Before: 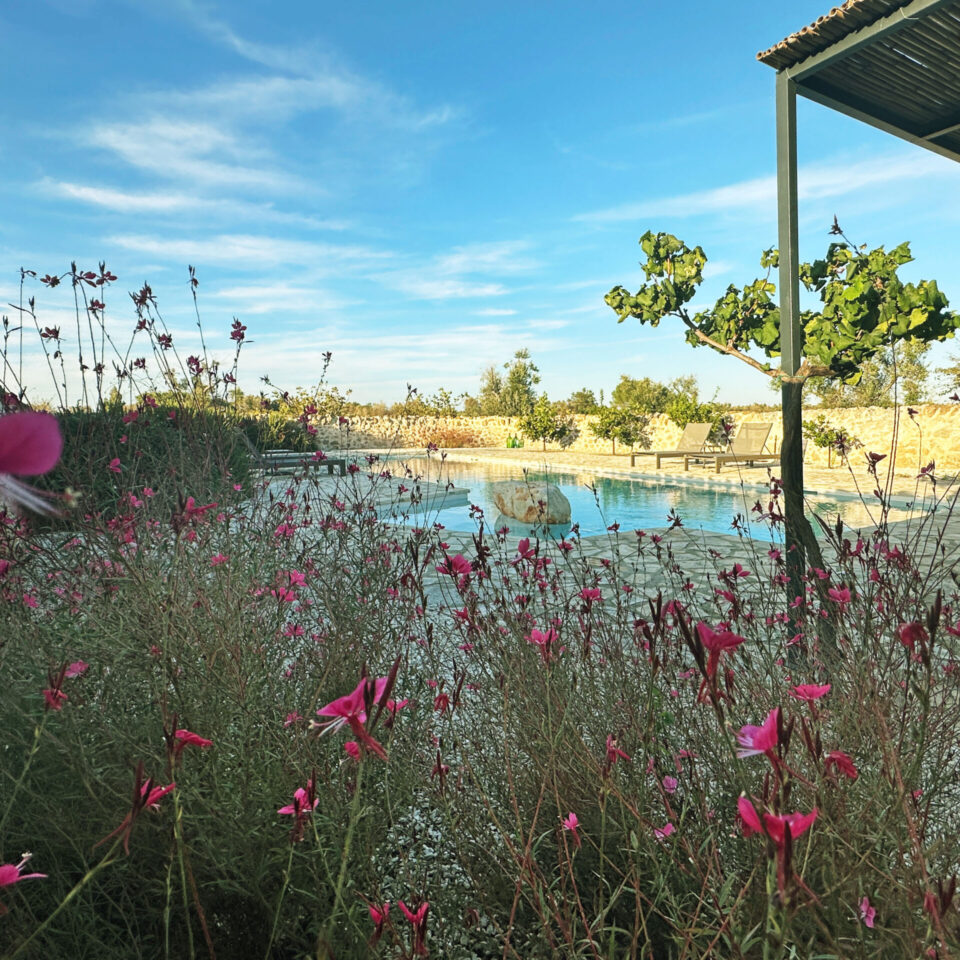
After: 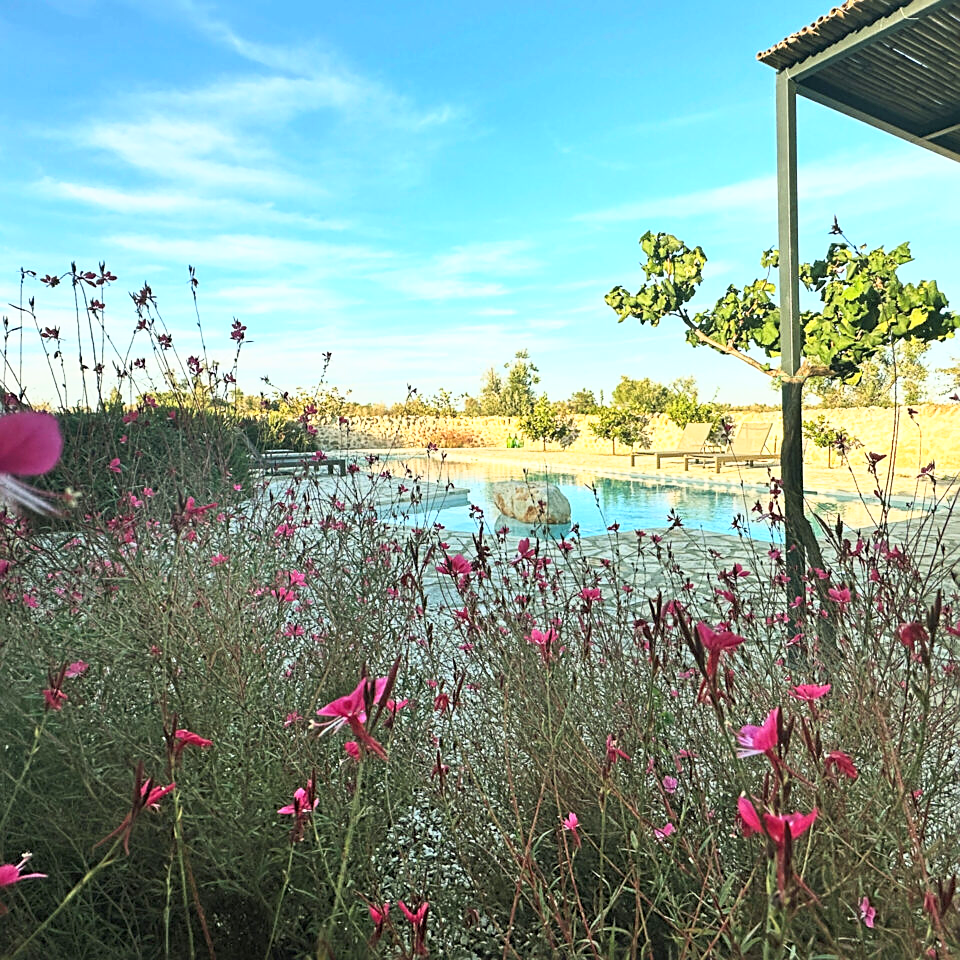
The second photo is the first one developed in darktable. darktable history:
sharpen: on, module defaults
base curve: curves: ch0 [(0, 0) (0.557, 0.834) (1, 1)]
